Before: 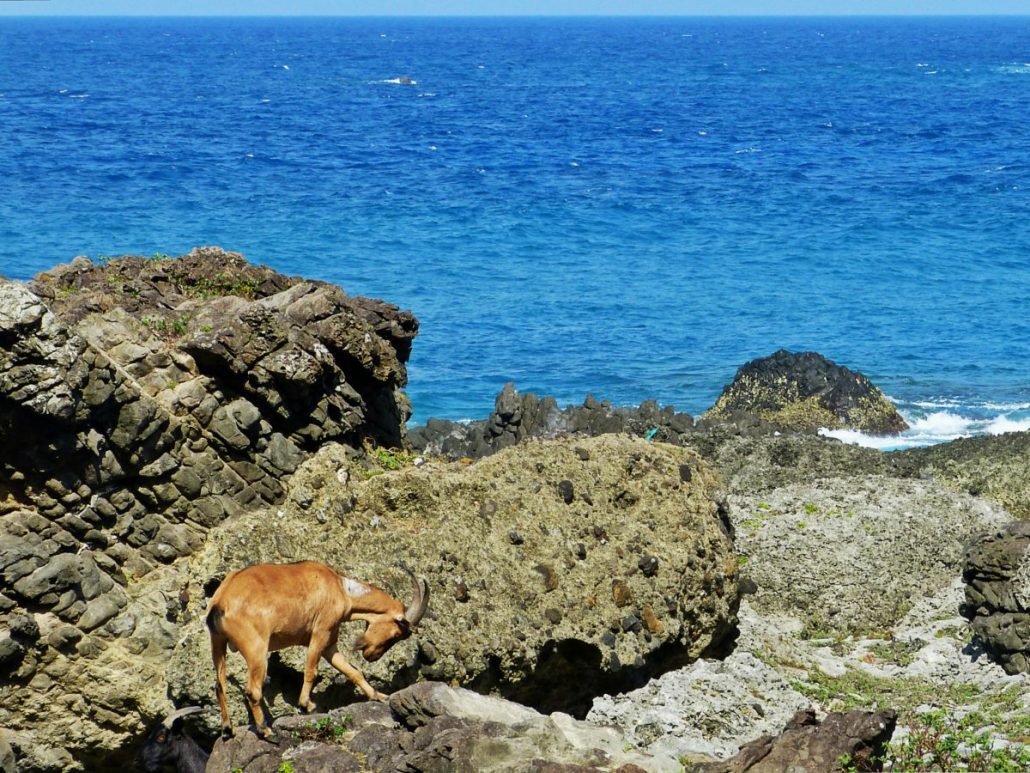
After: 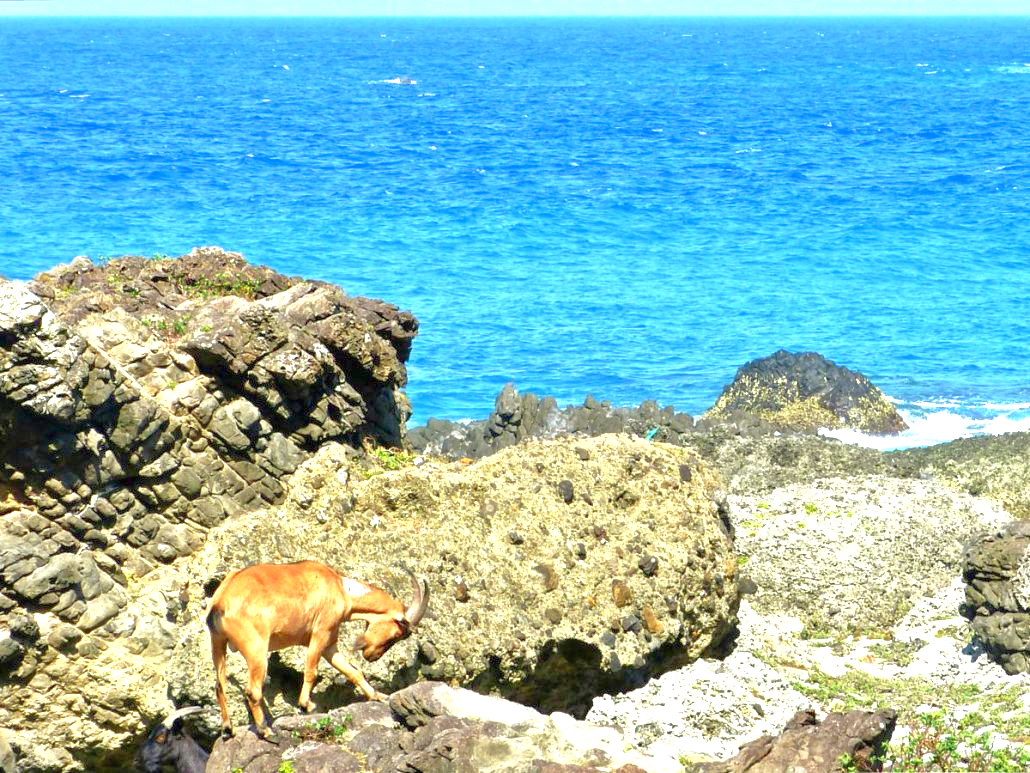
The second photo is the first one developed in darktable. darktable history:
exposure: black level correction 0, exposure 1.3 EV, compensate exposure bias true, compensate highlight preservation false
white balance: red 1.009, blue 0.985
tone curve: curves: ch0 [(0, 0) (0.004, 0.008) (0.077, 0.156) (0.169, 0.29) (0.774, 0.774) (1, 1)], color space Lab, linked channels, preserve colors none
